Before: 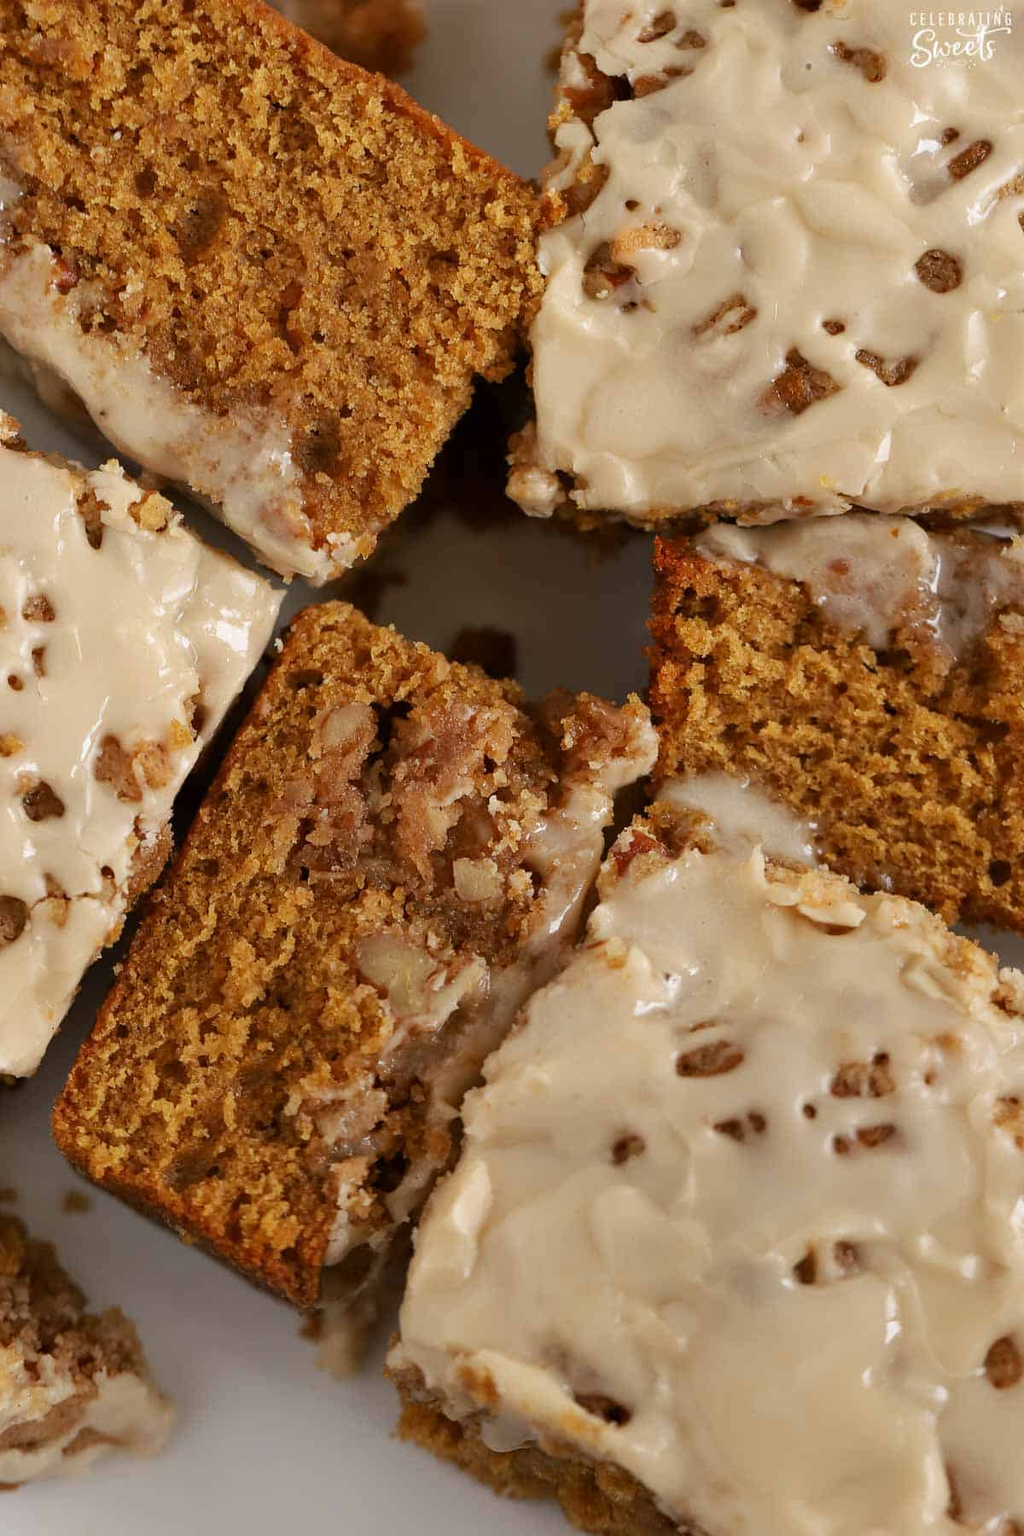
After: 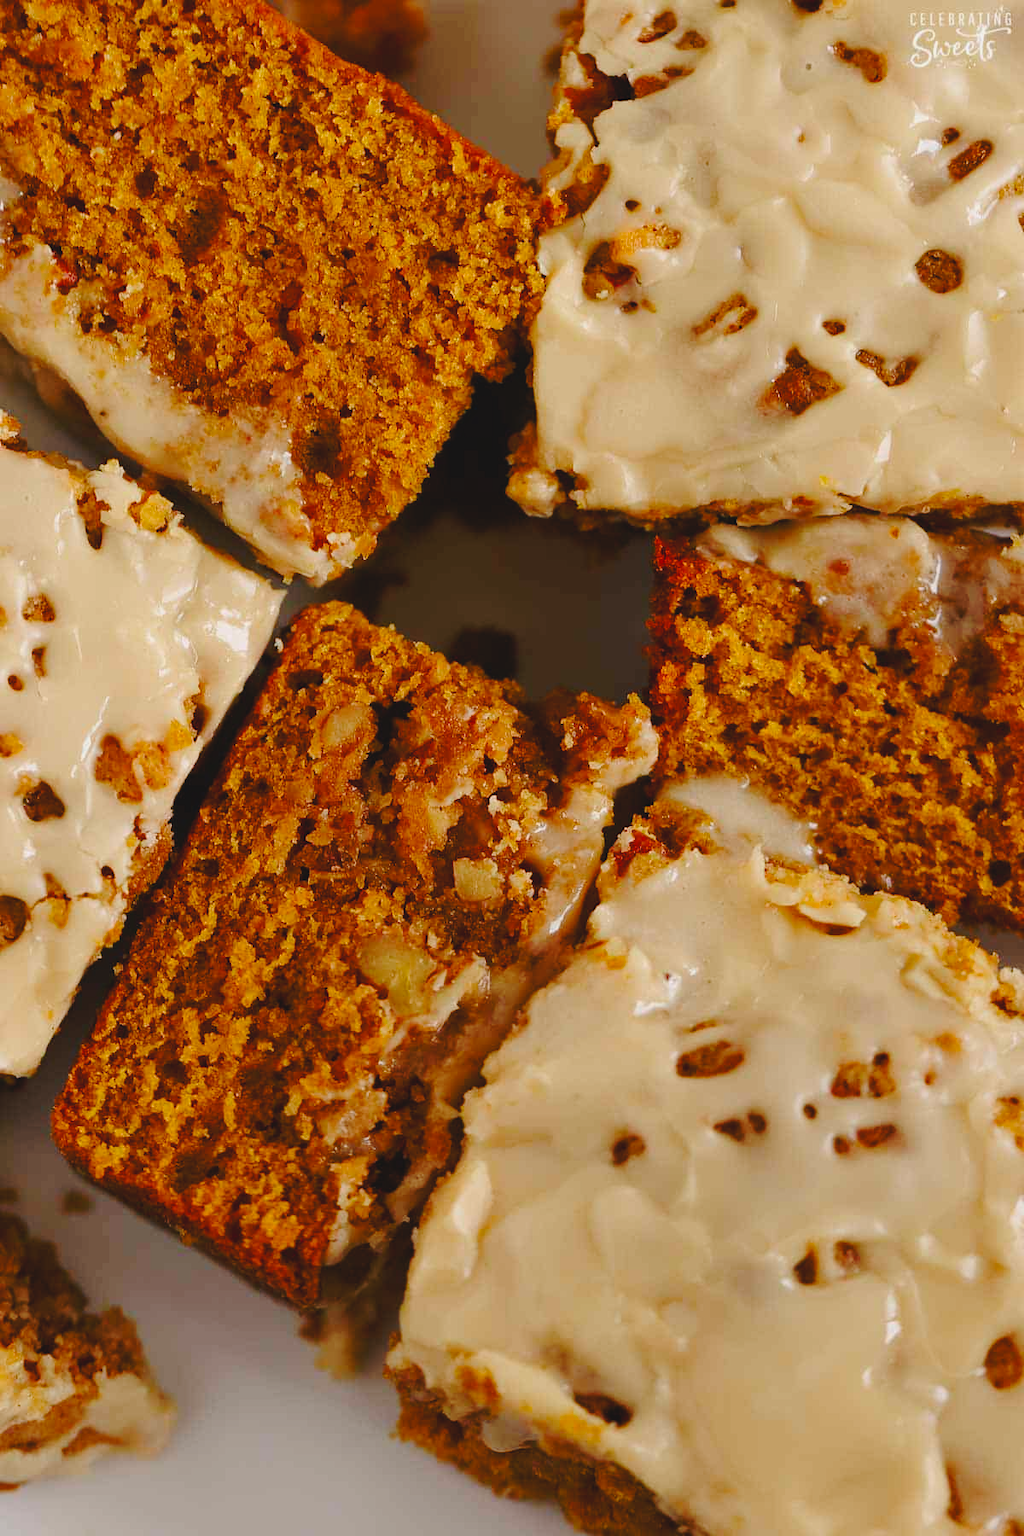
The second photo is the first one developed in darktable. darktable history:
base curve: curves: ch0 [(0, 0) (0.073, 0.04) (0.157, 0.139) (0.492, 0.492) (0.758, 0.758) (1, 1)], preserve colors none
color balance rgb: perceptual saturation grading › global saturation 20%, perceptual saturation grading › highlights -25%, perceptual saturation grading › shadows 25%
color balance: output saturation 110%
contrast brightness saturation: contrast -0.1, brightness 0.05, saturation 0.08
